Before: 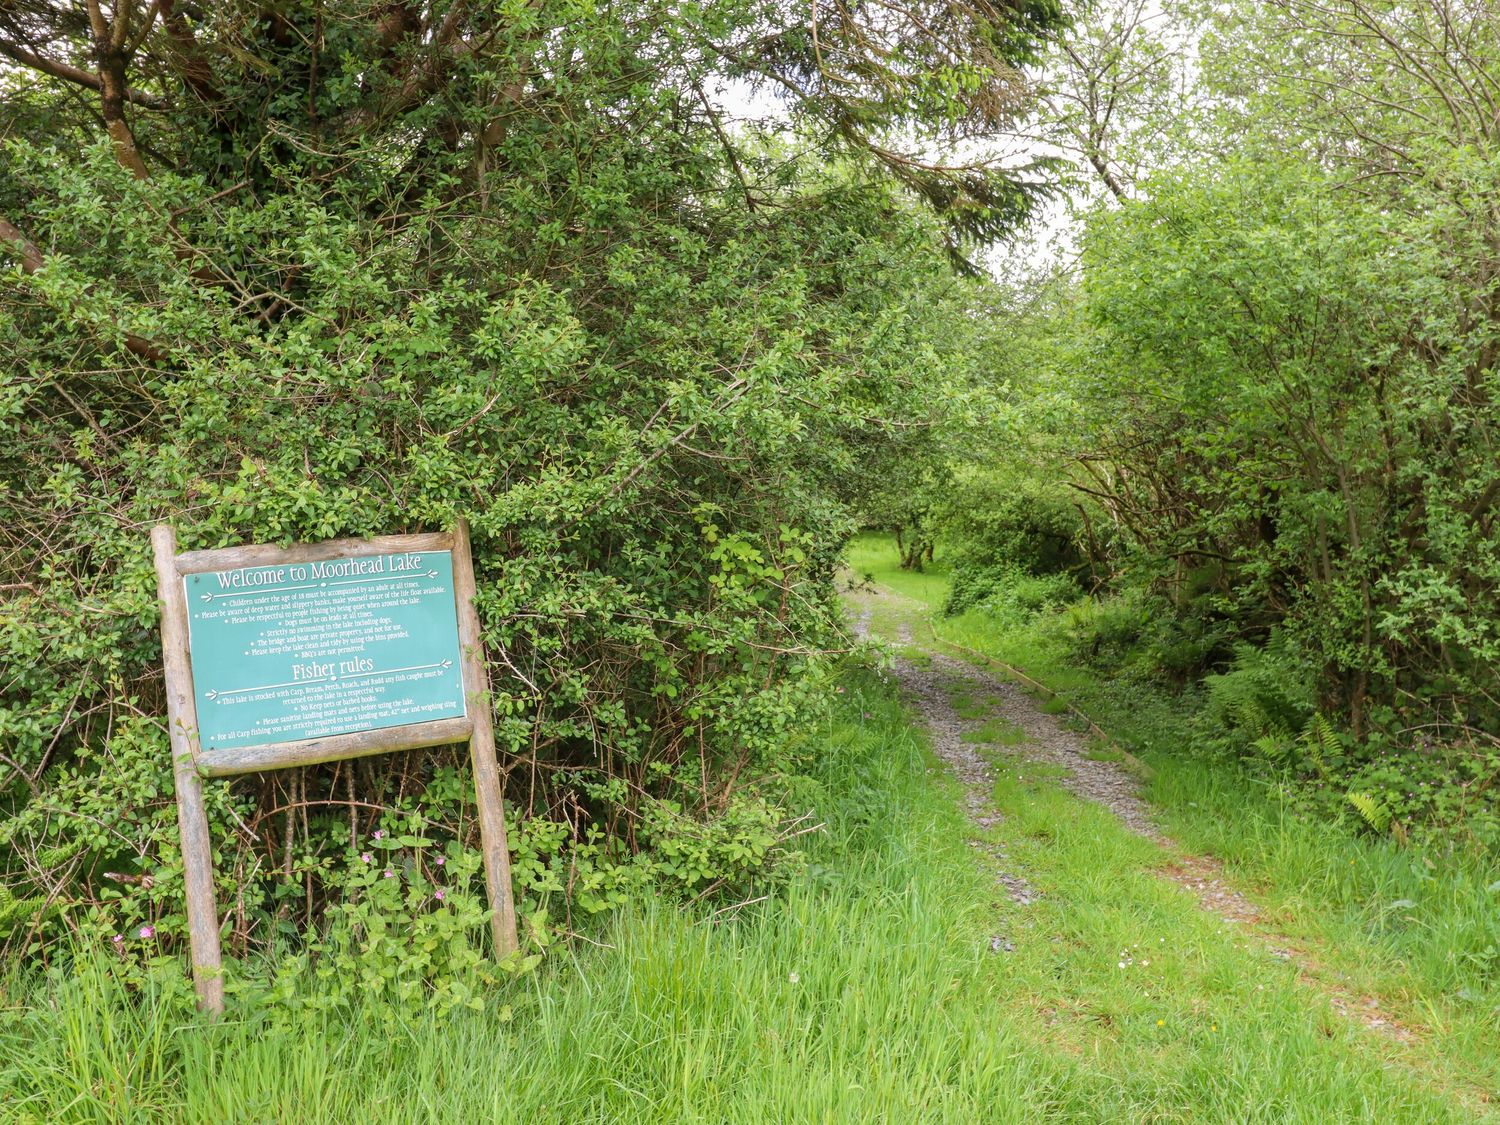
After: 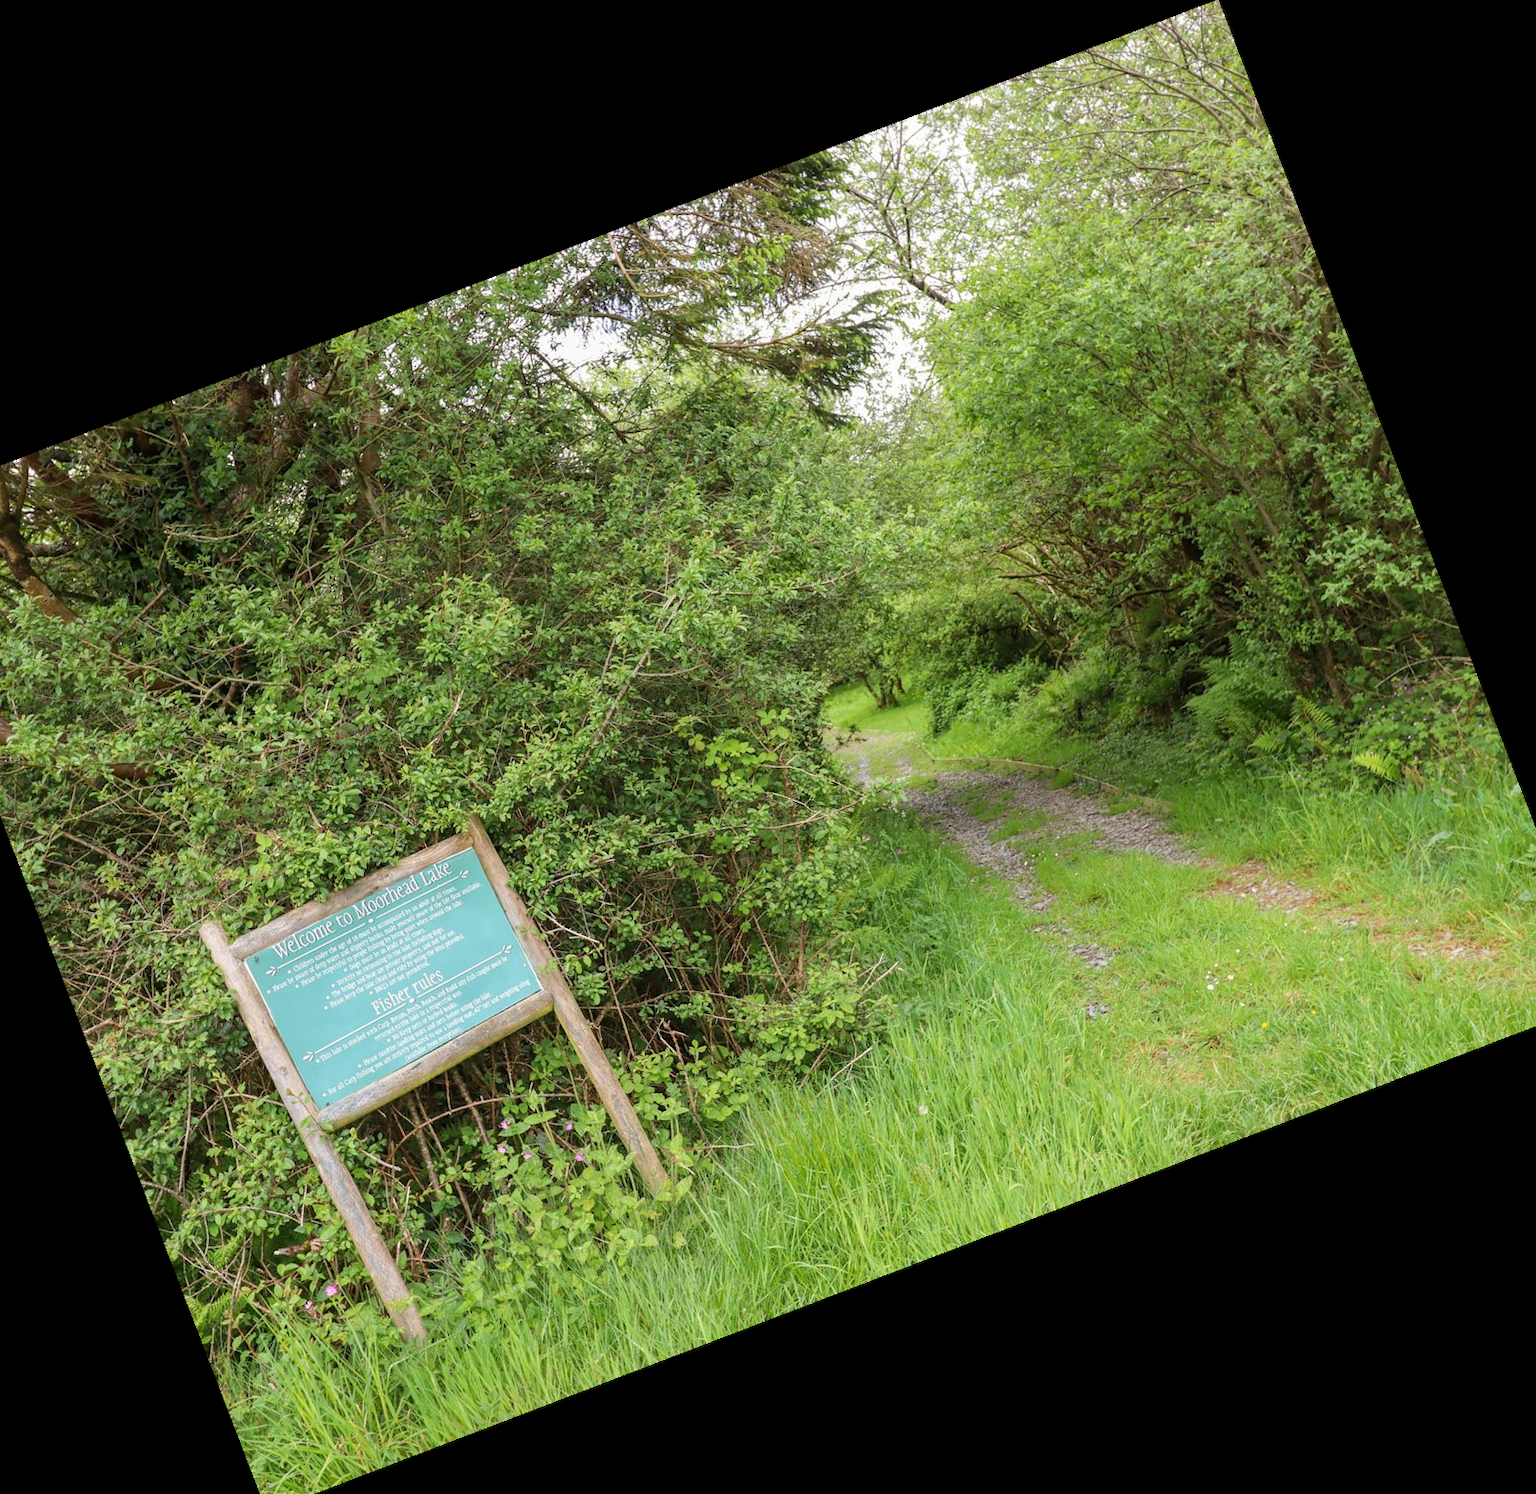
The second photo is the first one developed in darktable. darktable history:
crop and rotate: angle 20.95°, left 6.75%, right 3.754%, bottom 1.082%
